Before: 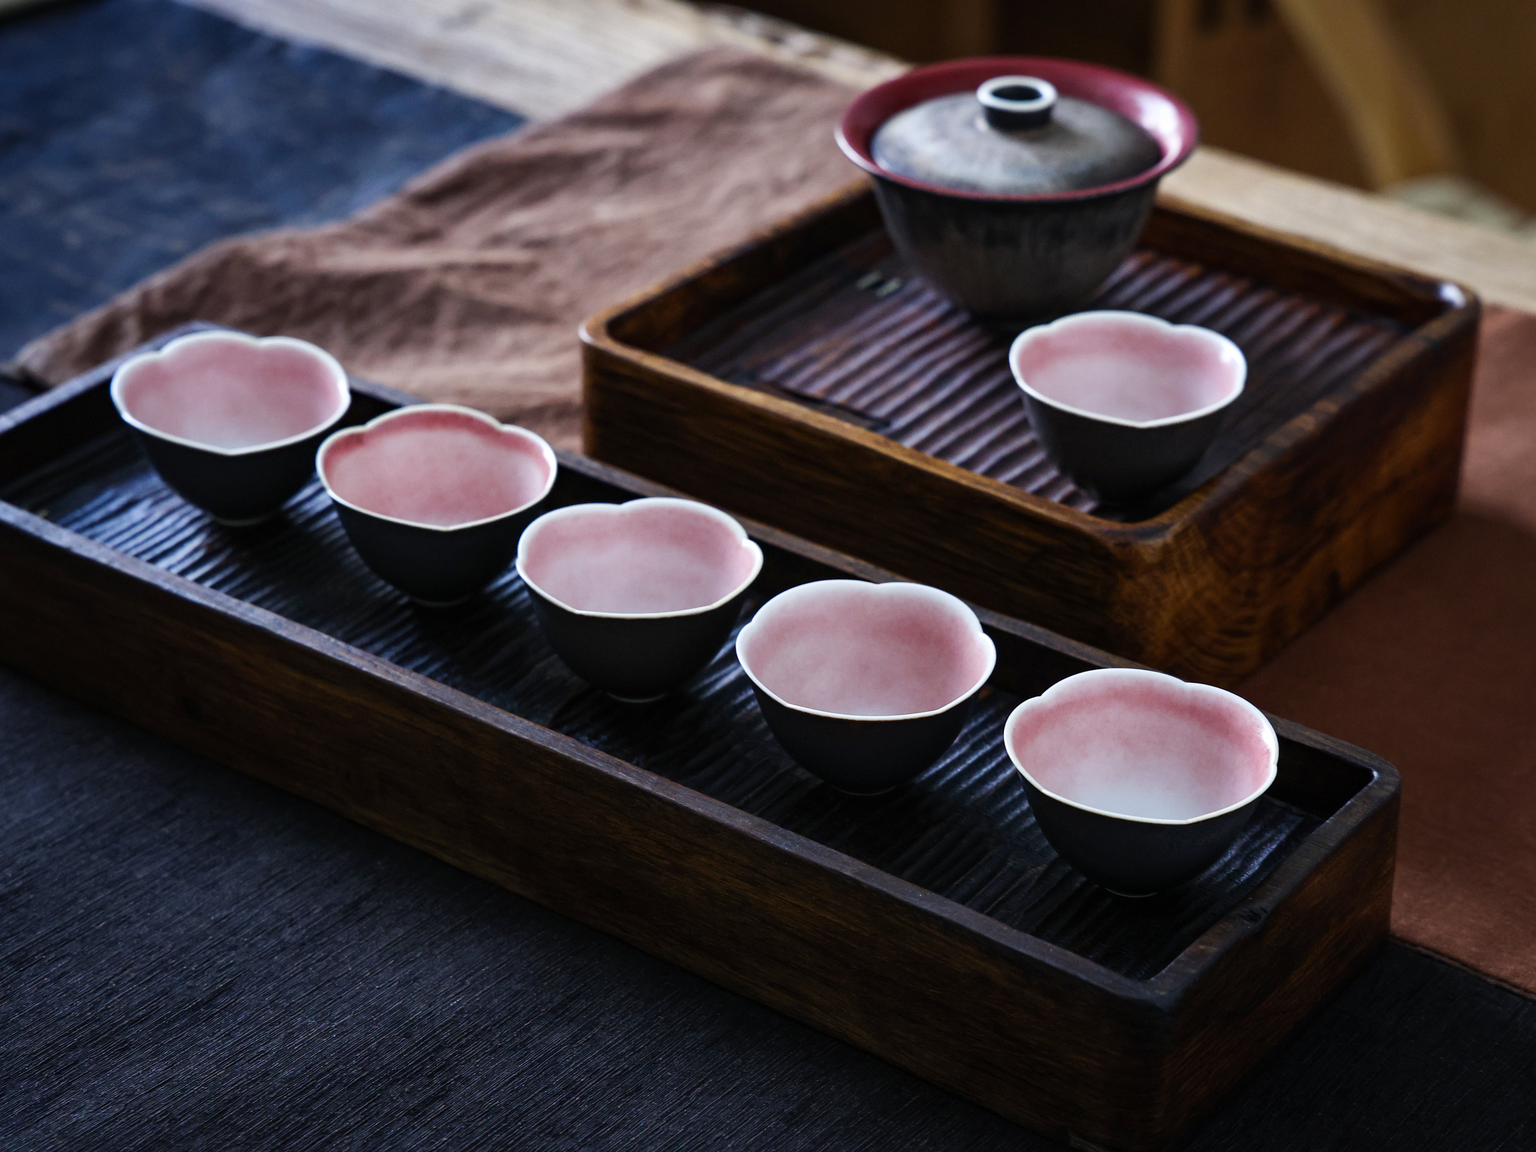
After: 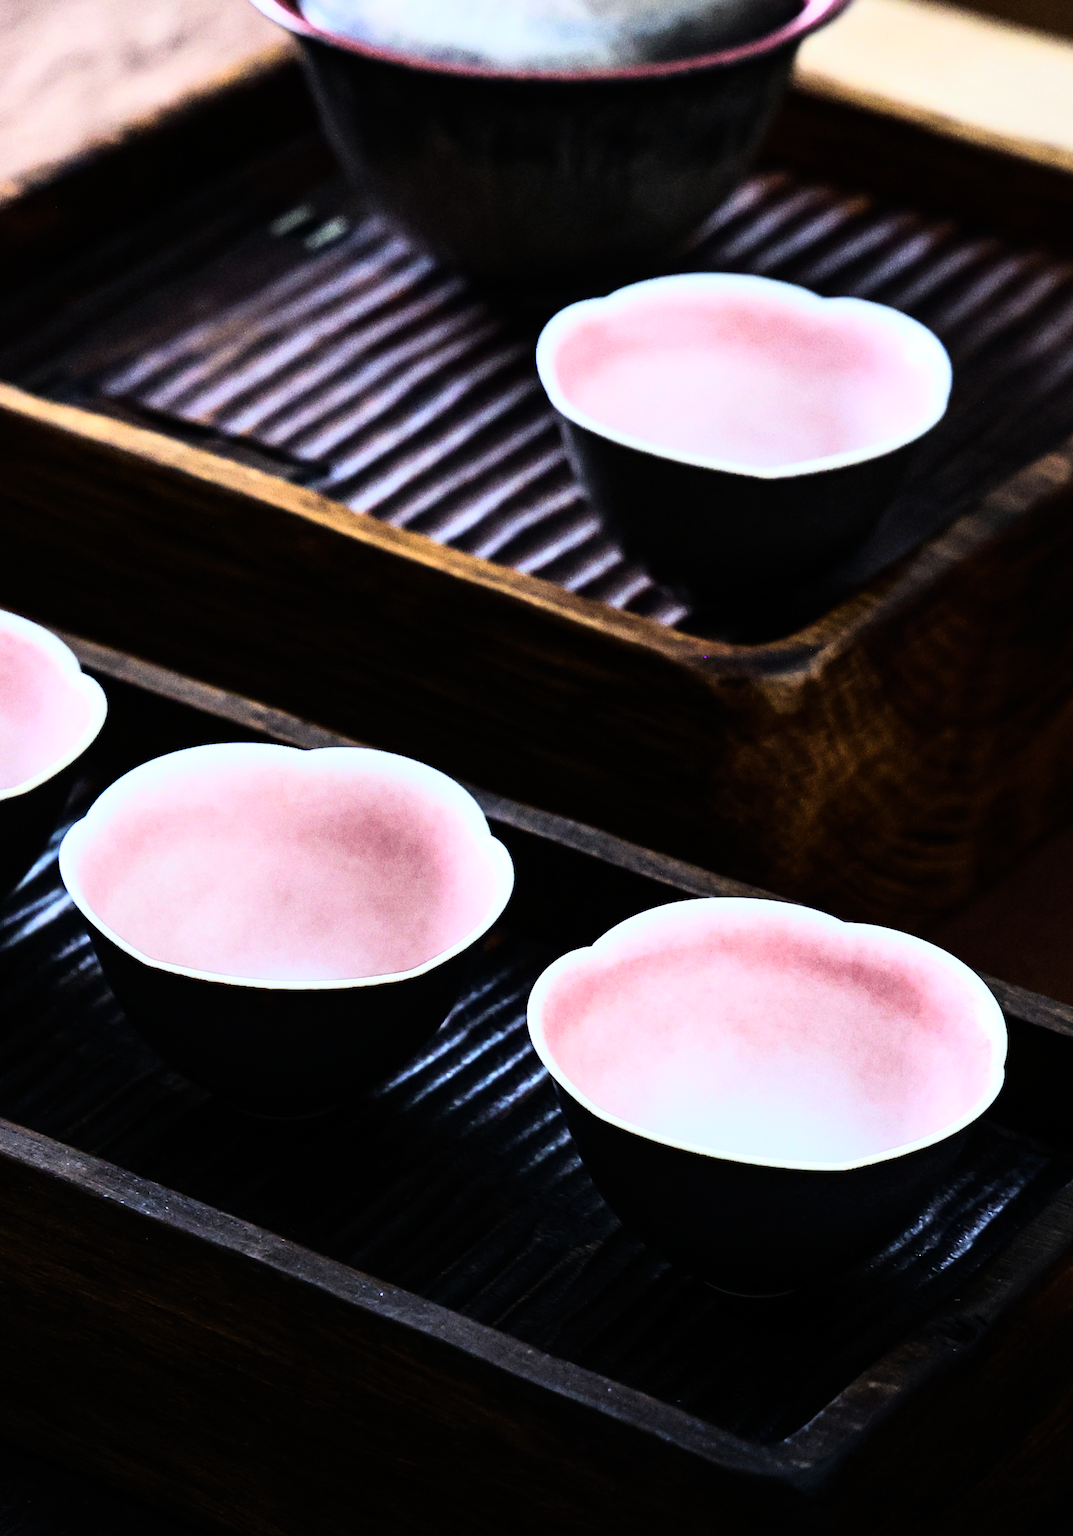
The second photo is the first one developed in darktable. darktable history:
crop: left 45.721%, top 13.393%, right 14.118%, bottom 10.01%
rgb curve: curves: ch0 [(0, 0) (0.21, 0.15) (0.24, 0.21) (0.5, 0.75) (0.75, 0.96) (0.89, 0.99) (1, 1)]; ch1 [(0, 0.02) (0.21, 0.13) (0.25, 0.2) (0.5, 0.67) (0.75, 0.9) (0.89, 0.97) (1, 1)]; ch2 [(0, 0.02) (0.21, 0.13) (0.25, 0.2) (0.5, 0.67) (0.75, 0.9) (0.89, 0.97) (1, 1)], compensate middle gray true
white balance: red 0.978, blue 0.999
